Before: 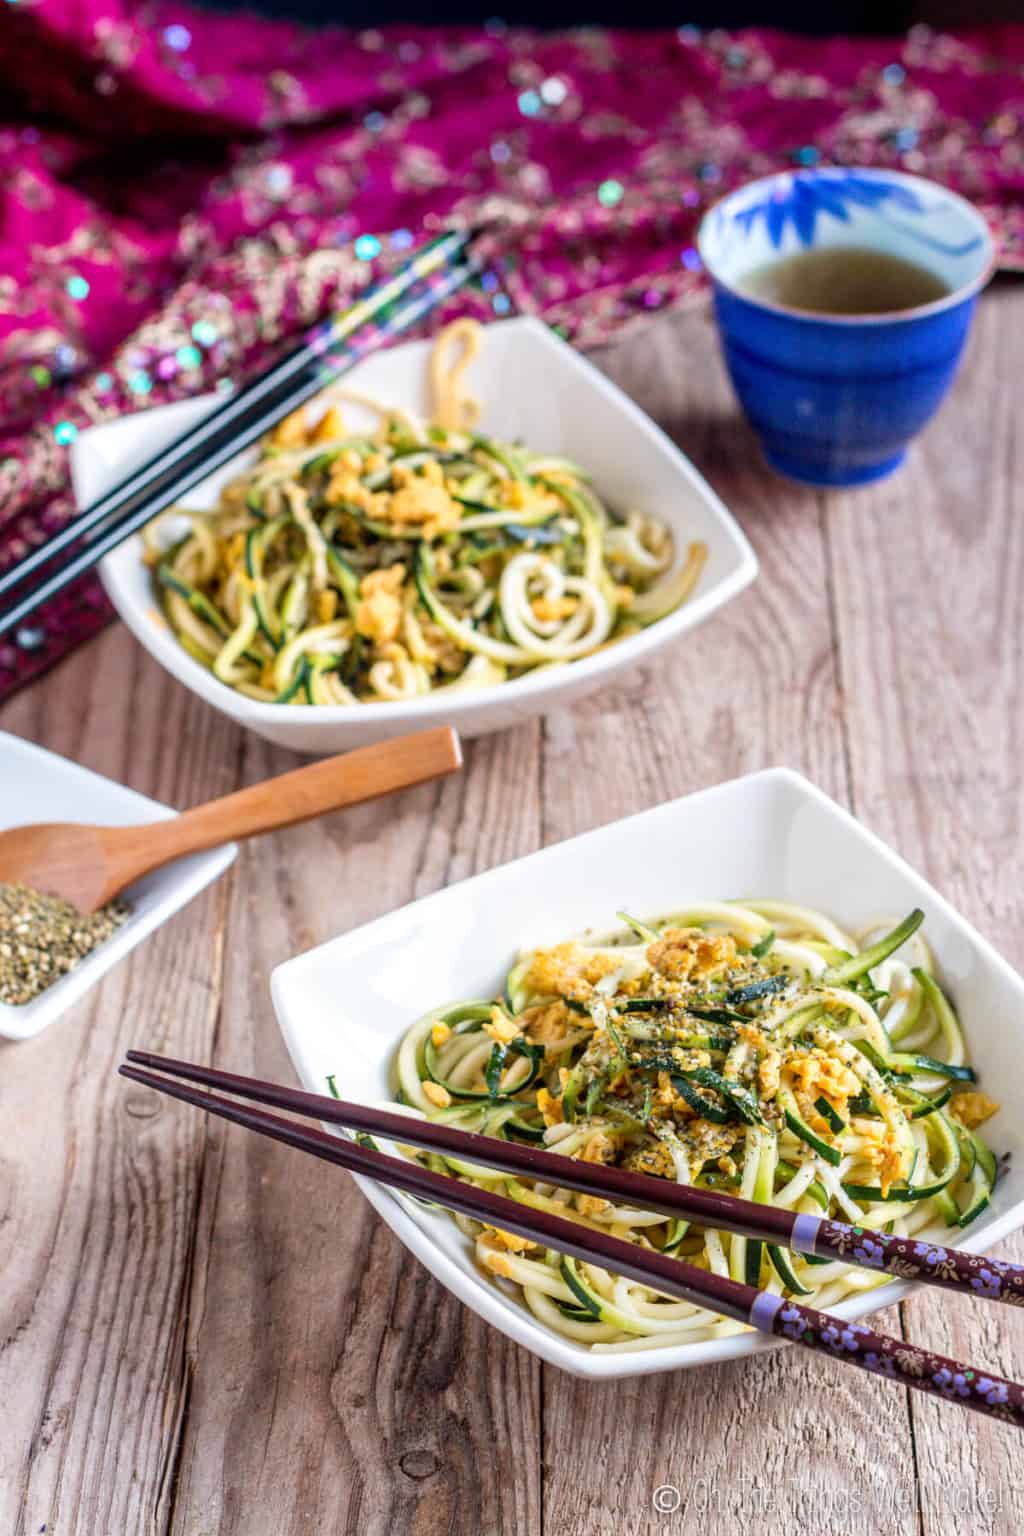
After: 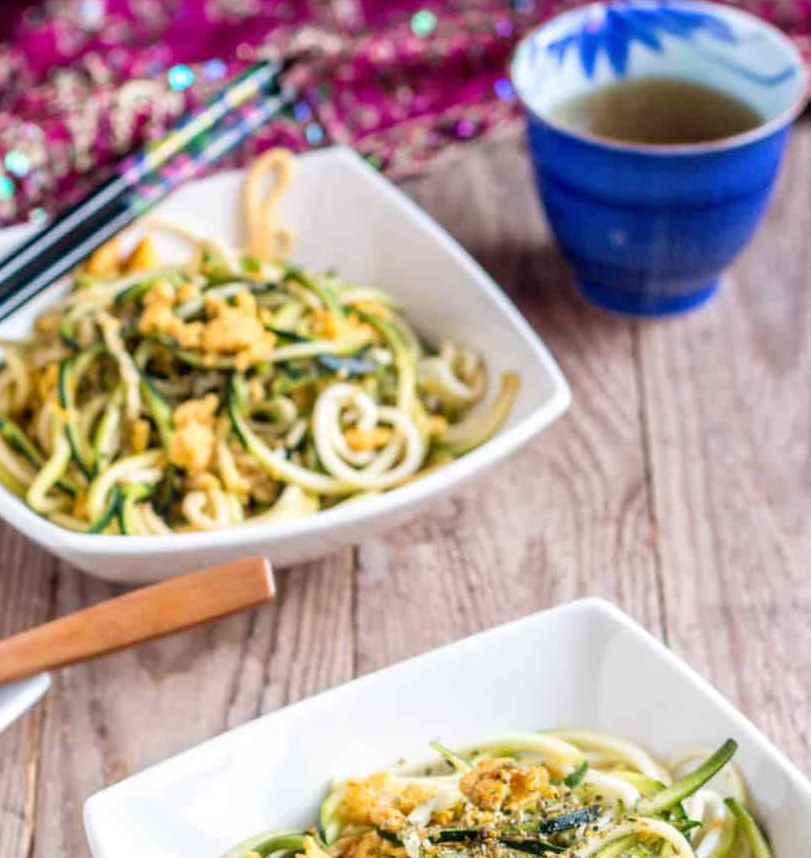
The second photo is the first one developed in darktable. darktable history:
crop: left 18.274%, top 11.079%, right 2.456%, bottom 32.998%
